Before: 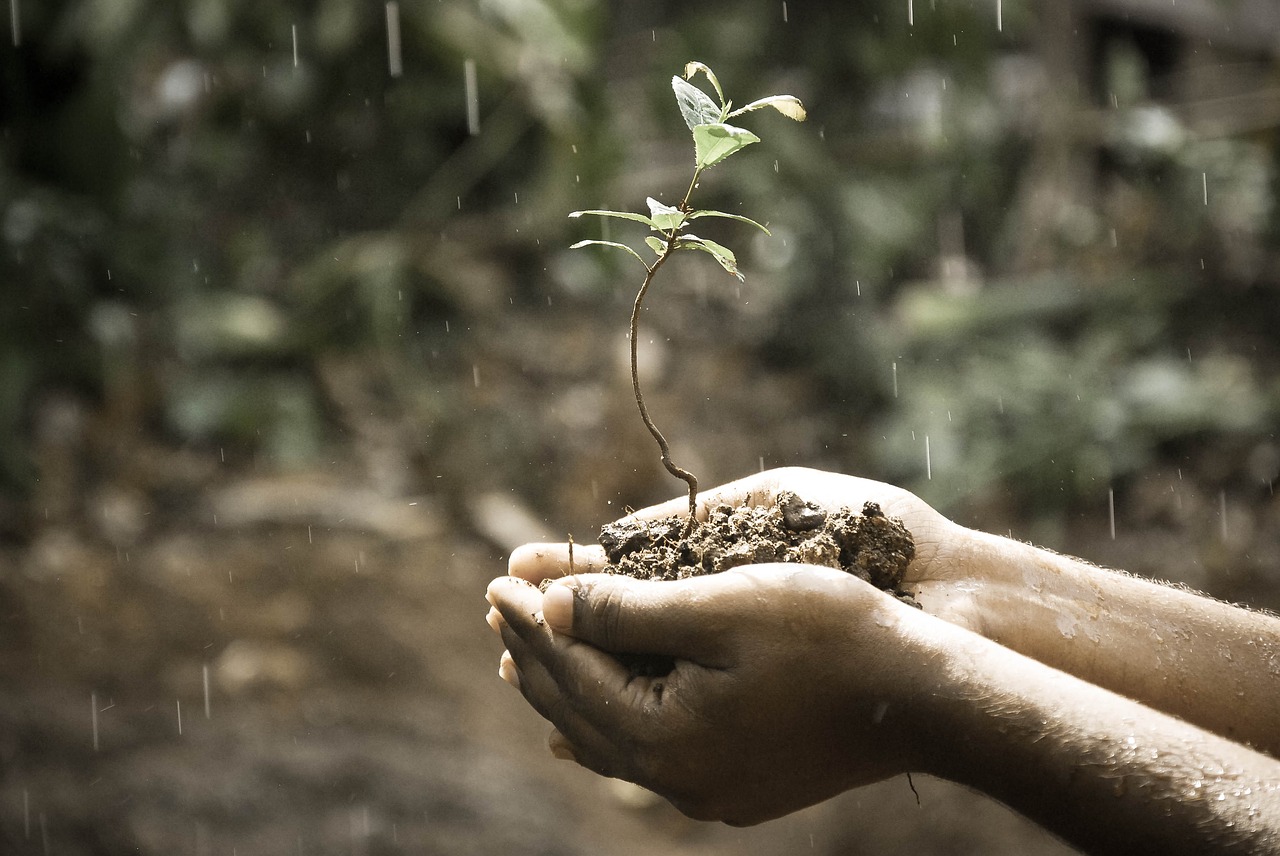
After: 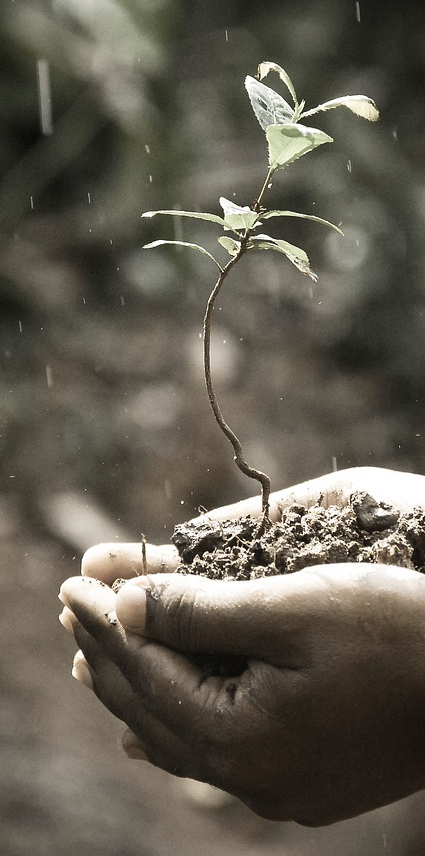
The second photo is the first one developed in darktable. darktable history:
contrast brightness saturation: contrast 0.1, saturation -0.36
crop: left 33.36%, right 33.36%
